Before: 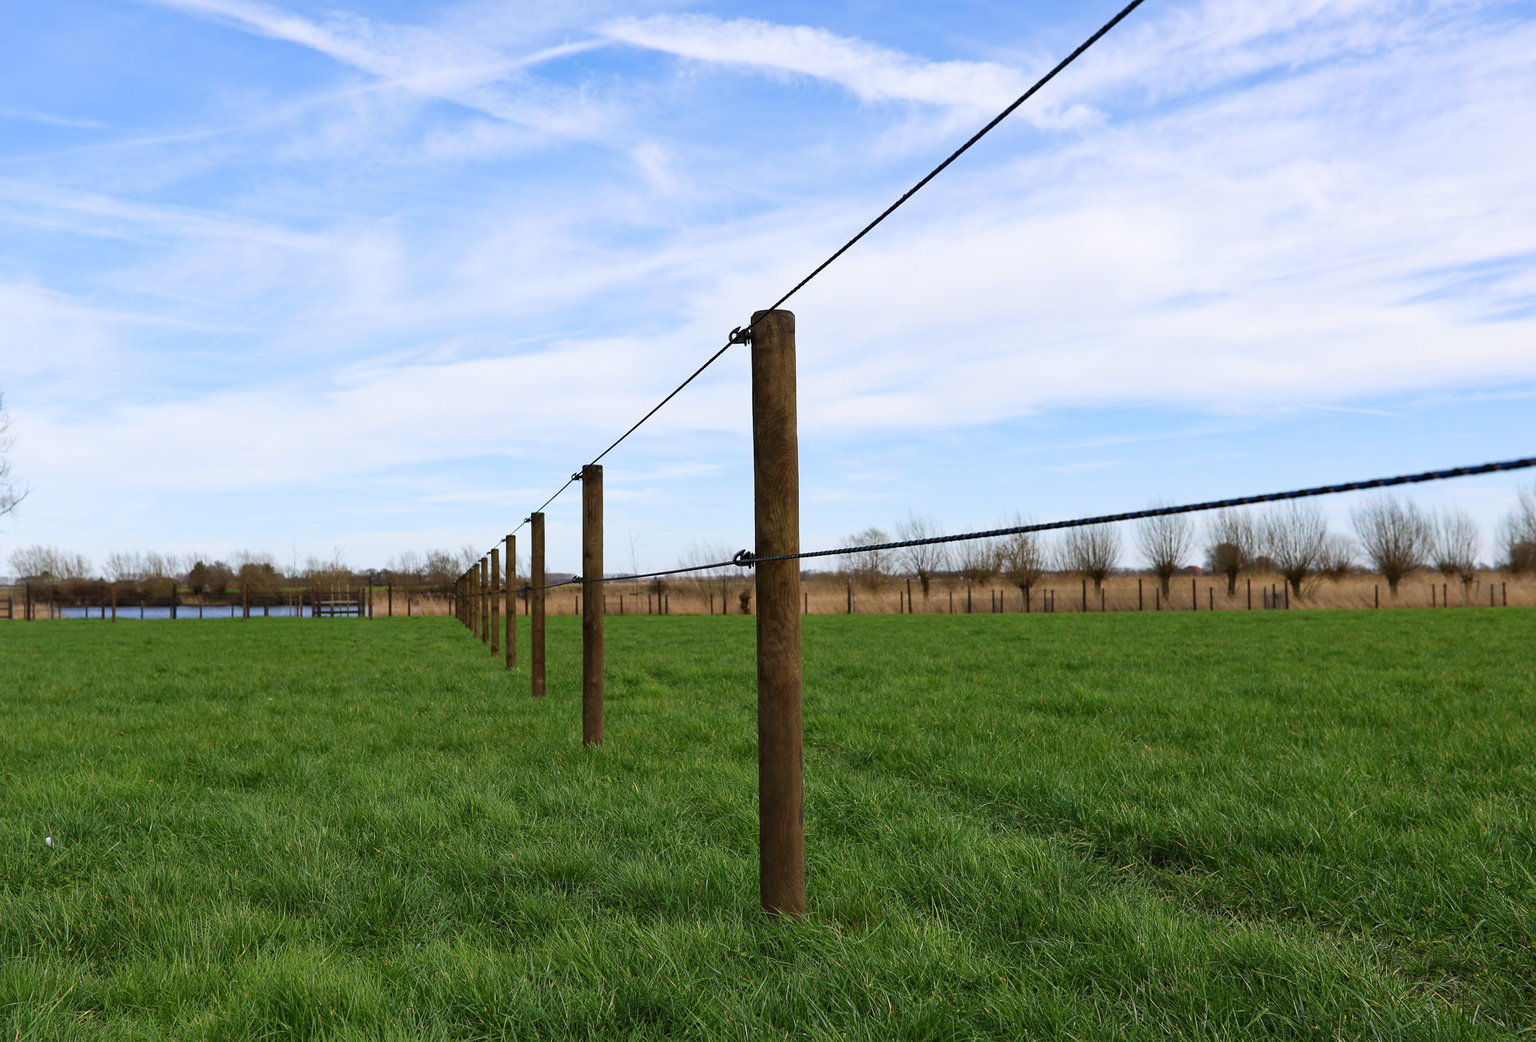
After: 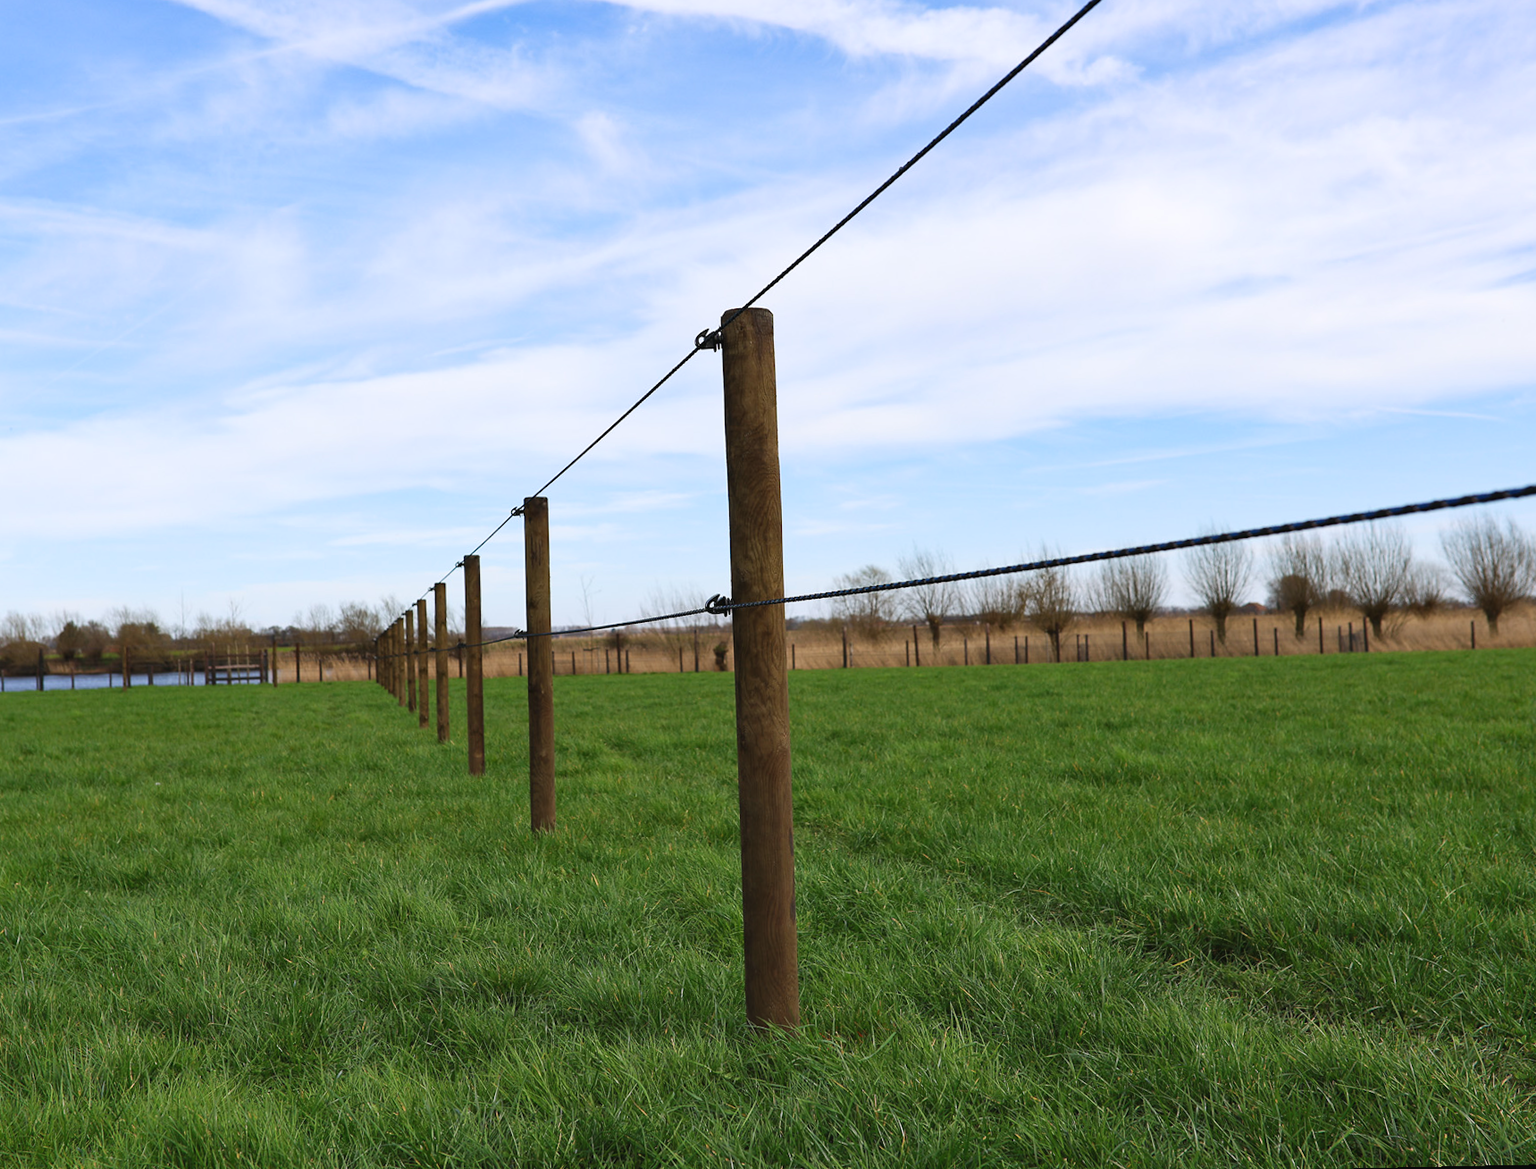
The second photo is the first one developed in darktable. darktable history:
rotate and perspective: rotation -1.17°, automatic cropping off
crop: left 9.807%, top 6.259%, right 7.334%, bottom 2.177%
exposure: black level correction -0.003, exposure 0.04 EV
